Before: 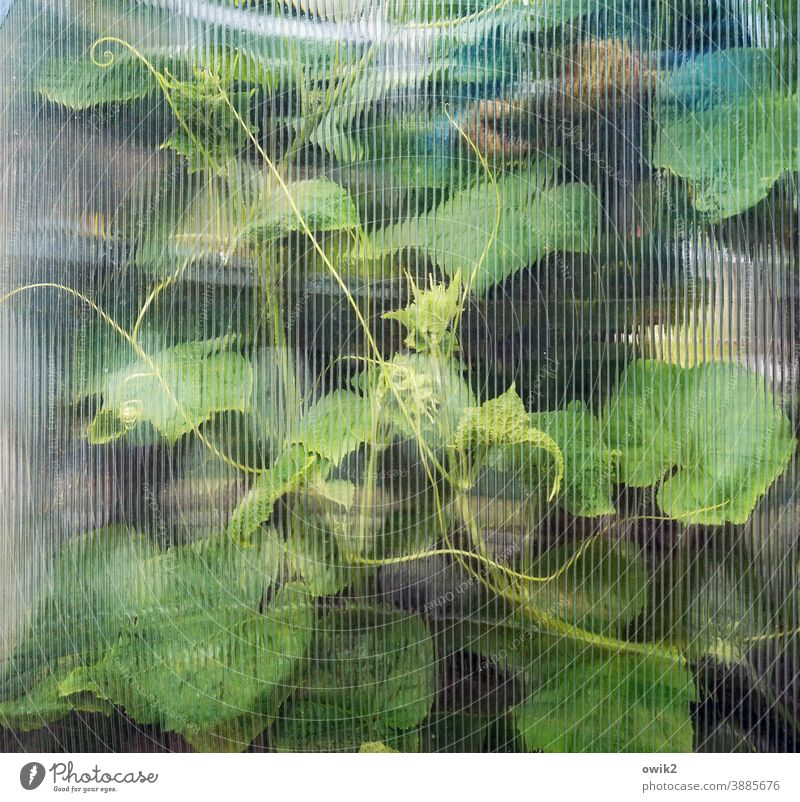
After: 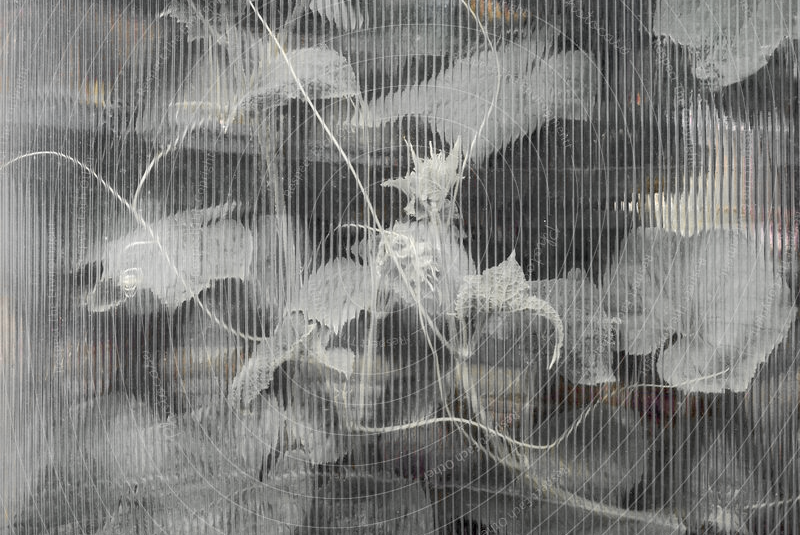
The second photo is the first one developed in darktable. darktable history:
shadows and highlights: on, module defaults
crop: top 16.522%, bottom 16.753%
color balance rgb: highlights gain › chroma 1.032%, highlights gain › hue 68.1°, perceptual saturation grading › global saturation -0.095%, global vibrance 20%
color zones: curves: ch1 [(0, 0.638) (0.193, 0.442) (0.286, 0.15) (0.429, 0.14) (0.571, 0.142) (0.714, 0.154) (0.857, 0.175) (1, 0.638)], mix 27.81%
